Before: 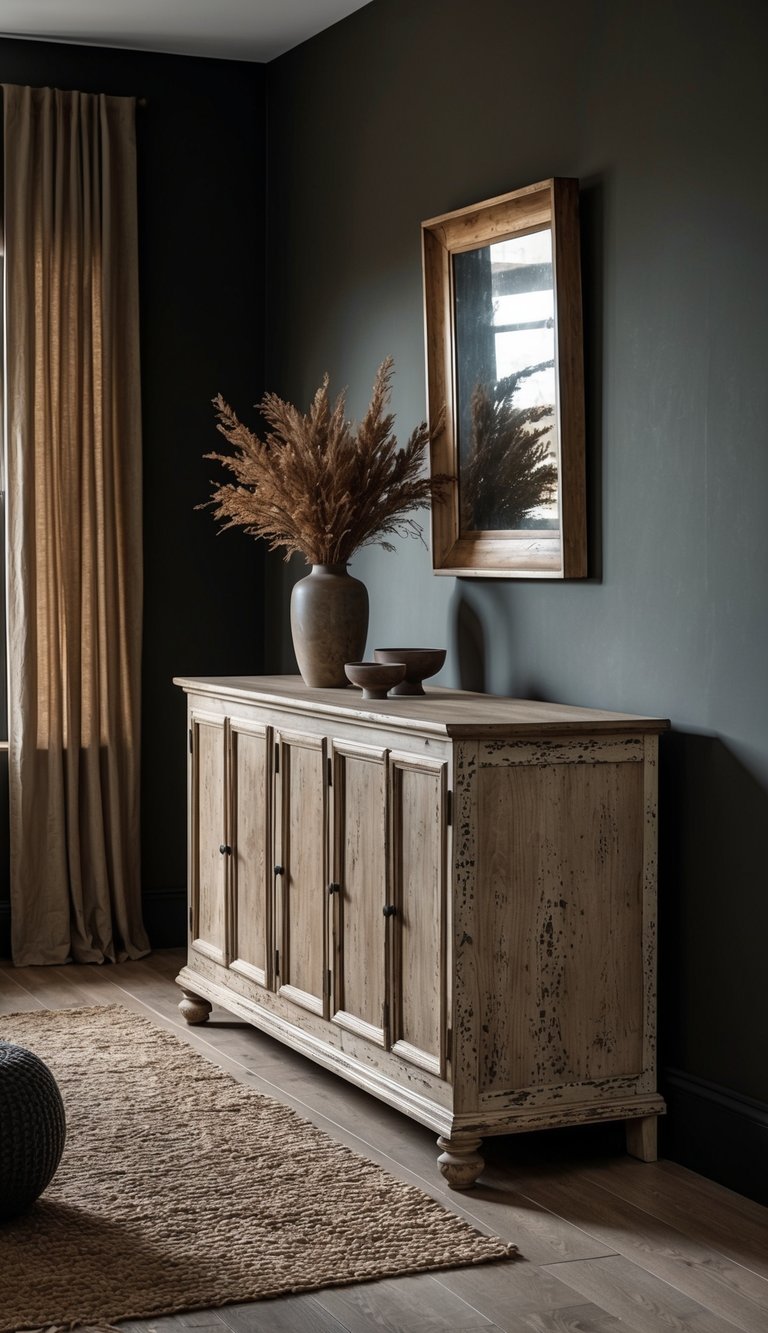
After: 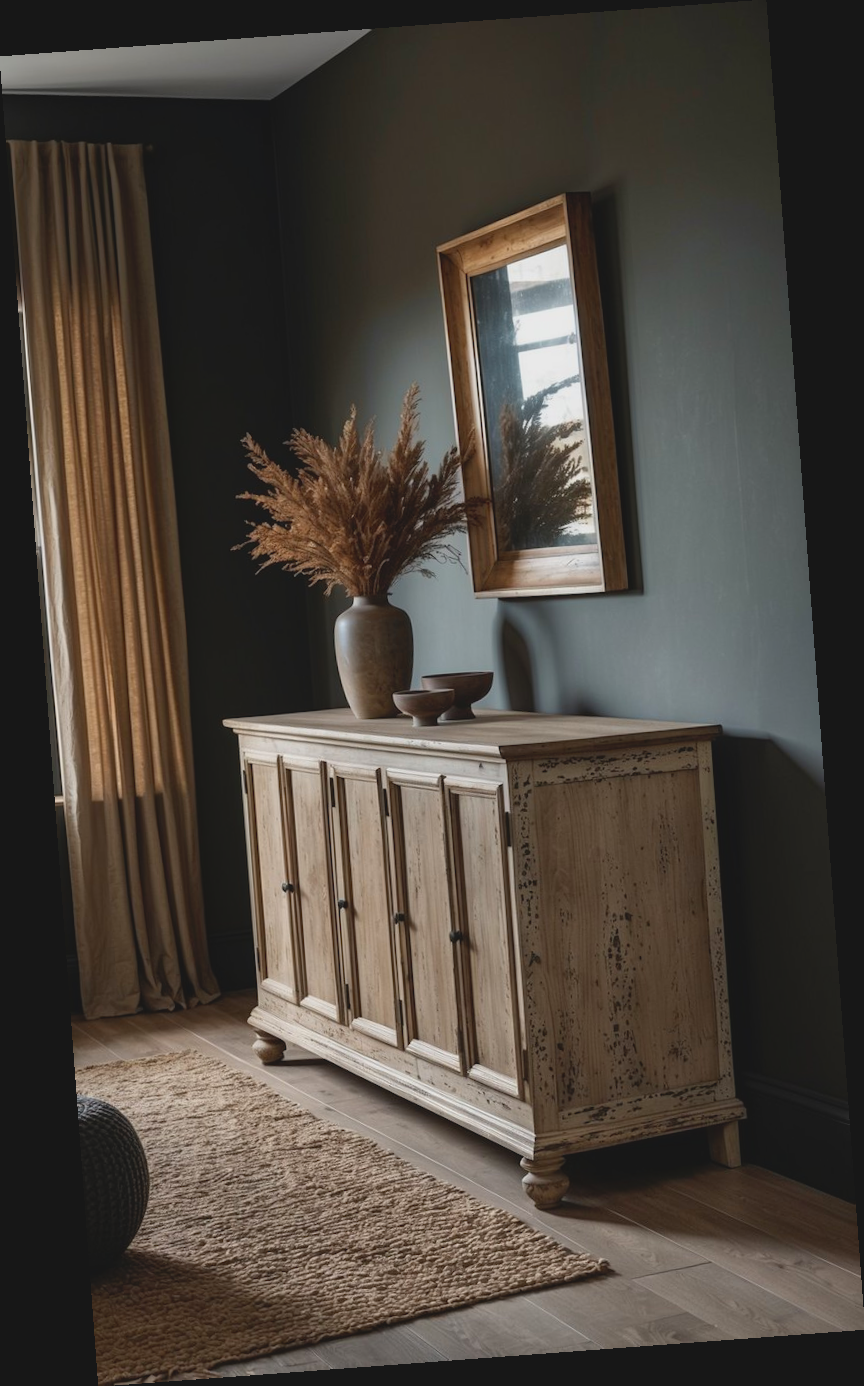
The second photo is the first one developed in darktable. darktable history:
rotate and perspective: rotation -4.25°, automatic cropping off
lowpass: radius 0.1, contrast 0.85, saturation 1.1, unbound 0
